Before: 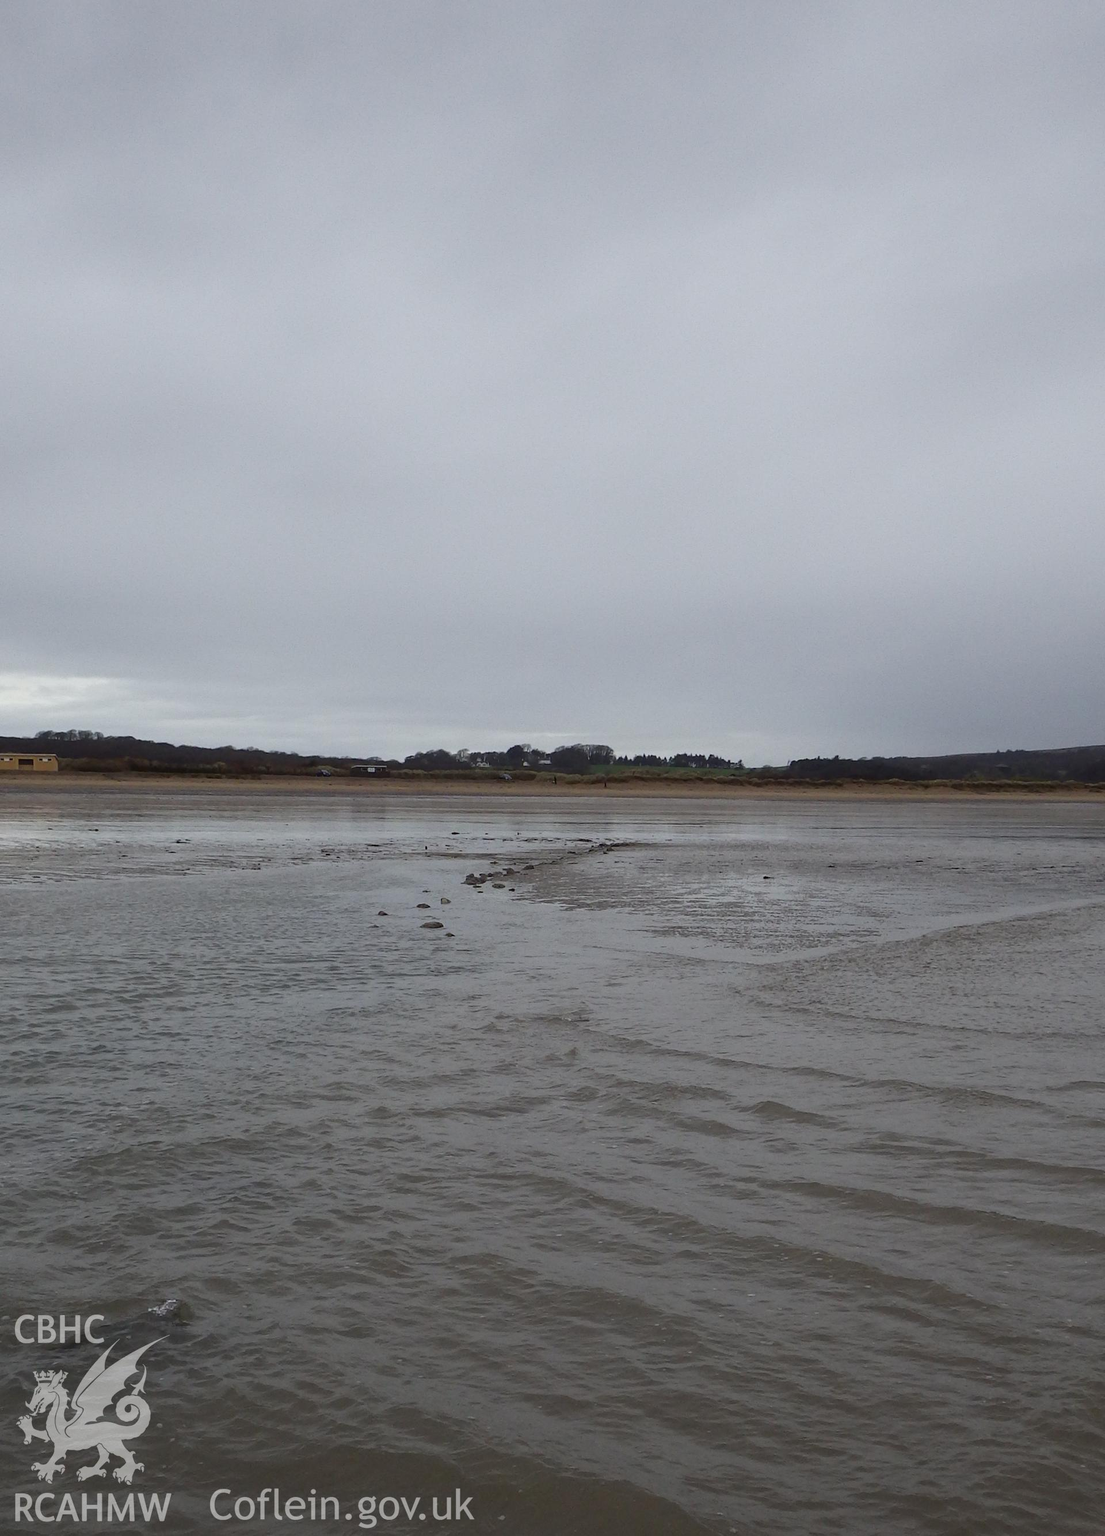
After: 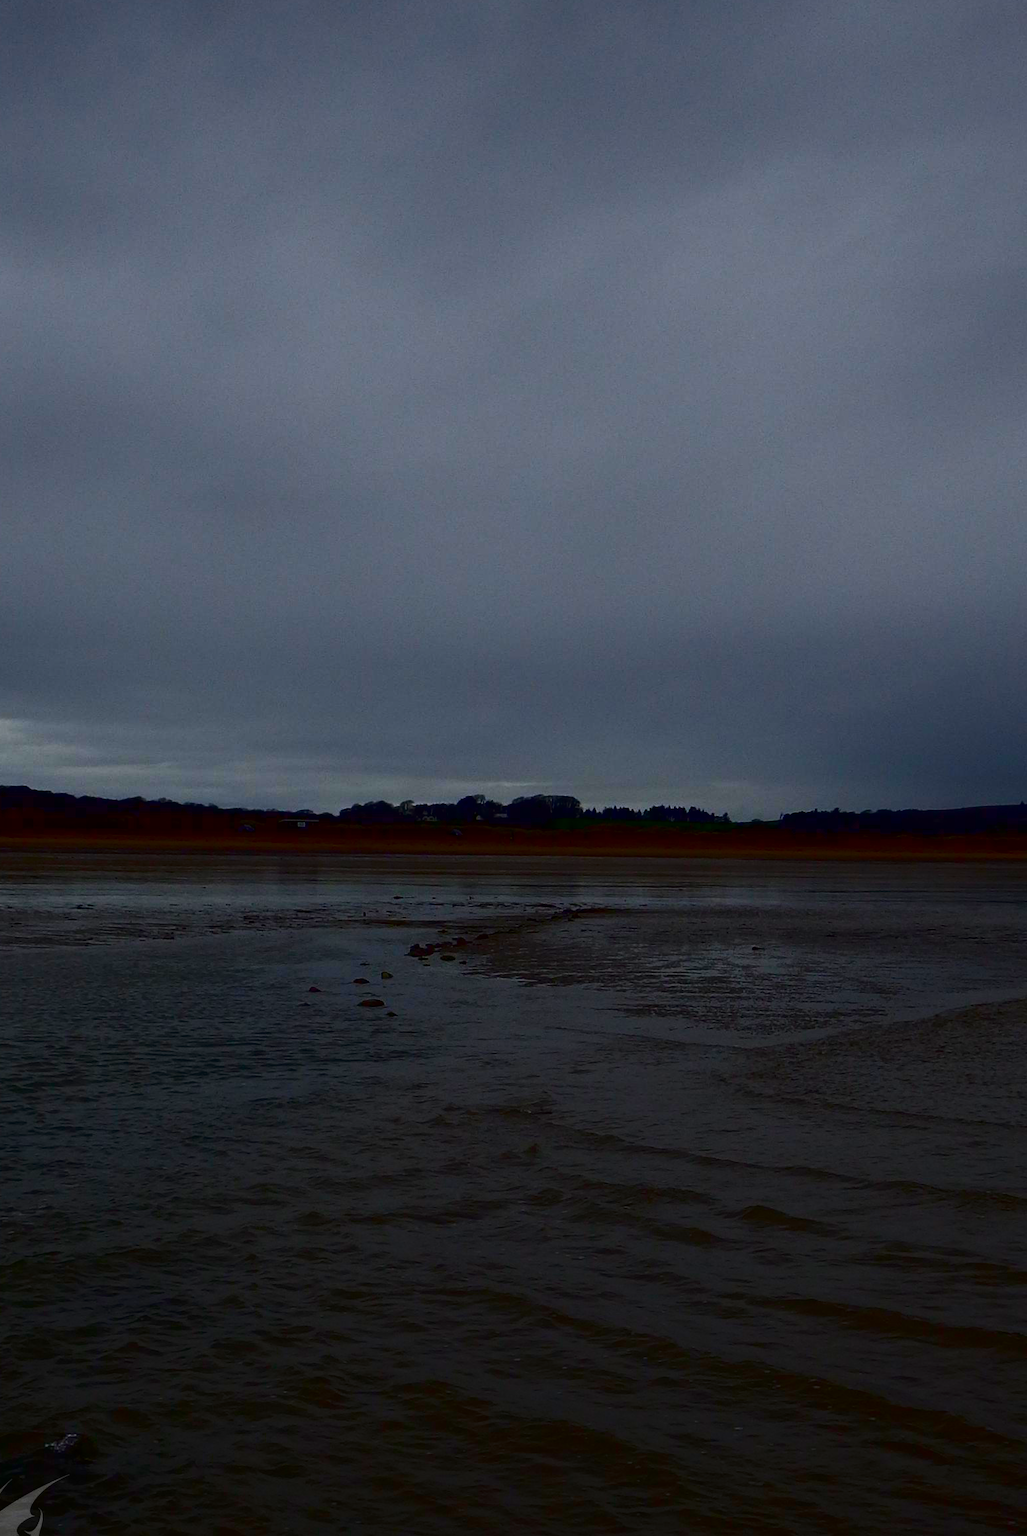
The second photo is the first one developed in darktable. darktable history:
contrast brightness saturation: brightness -1, saturation 1
crop: left 9.929%, top 3.475%, right 9.188%, bottom 9.529%
